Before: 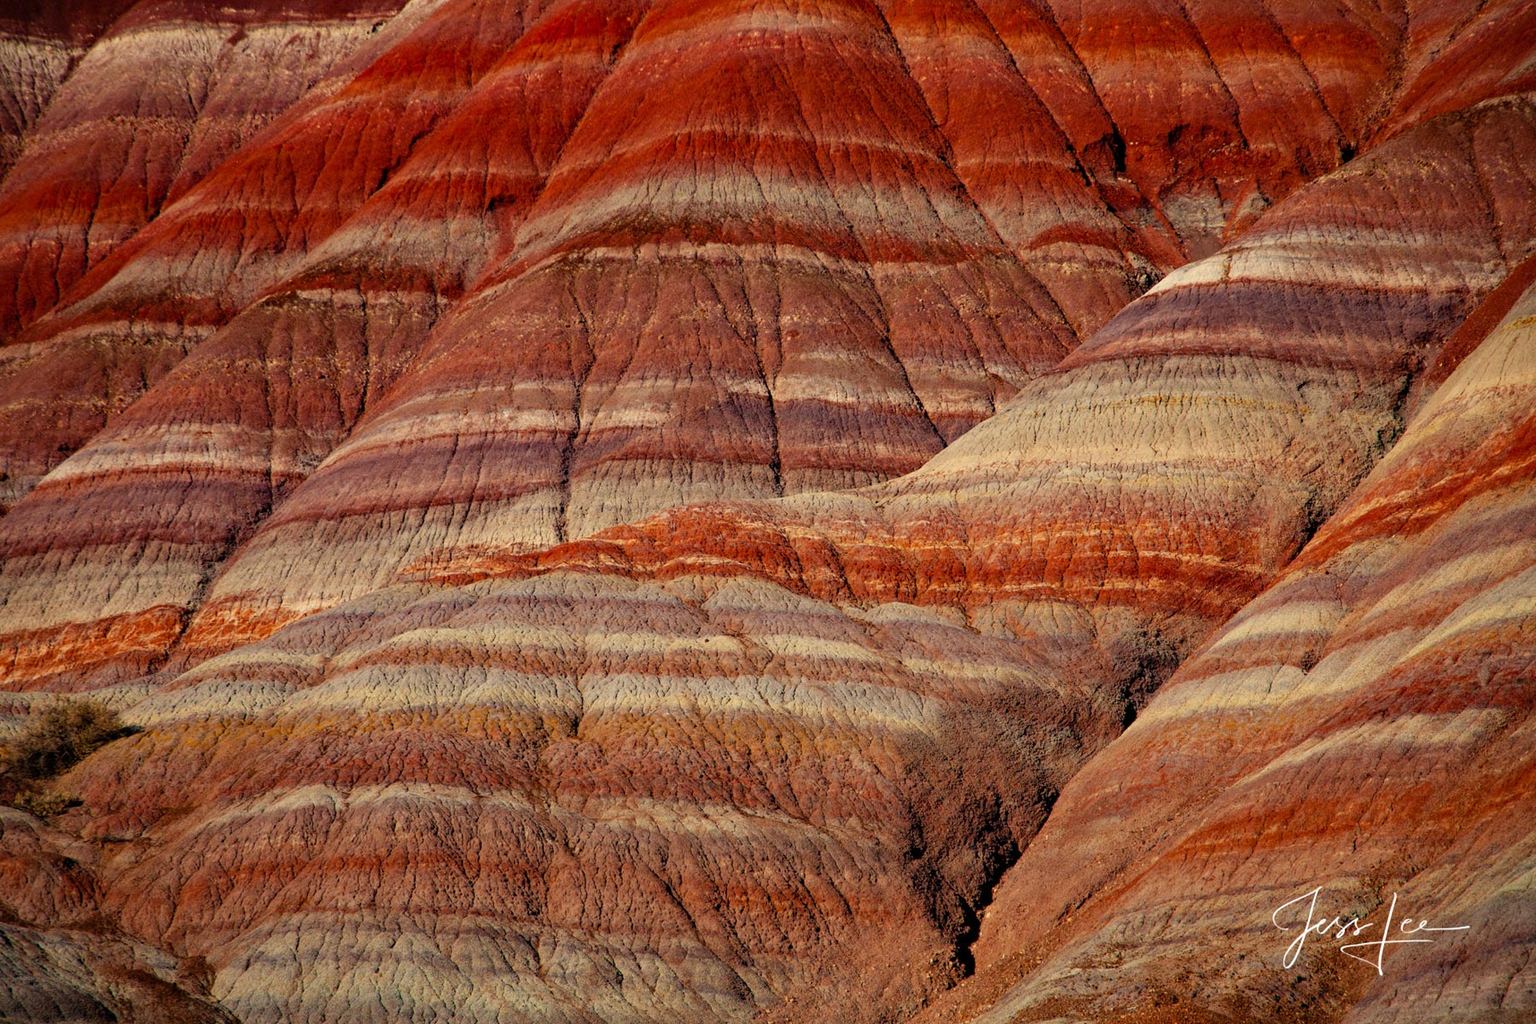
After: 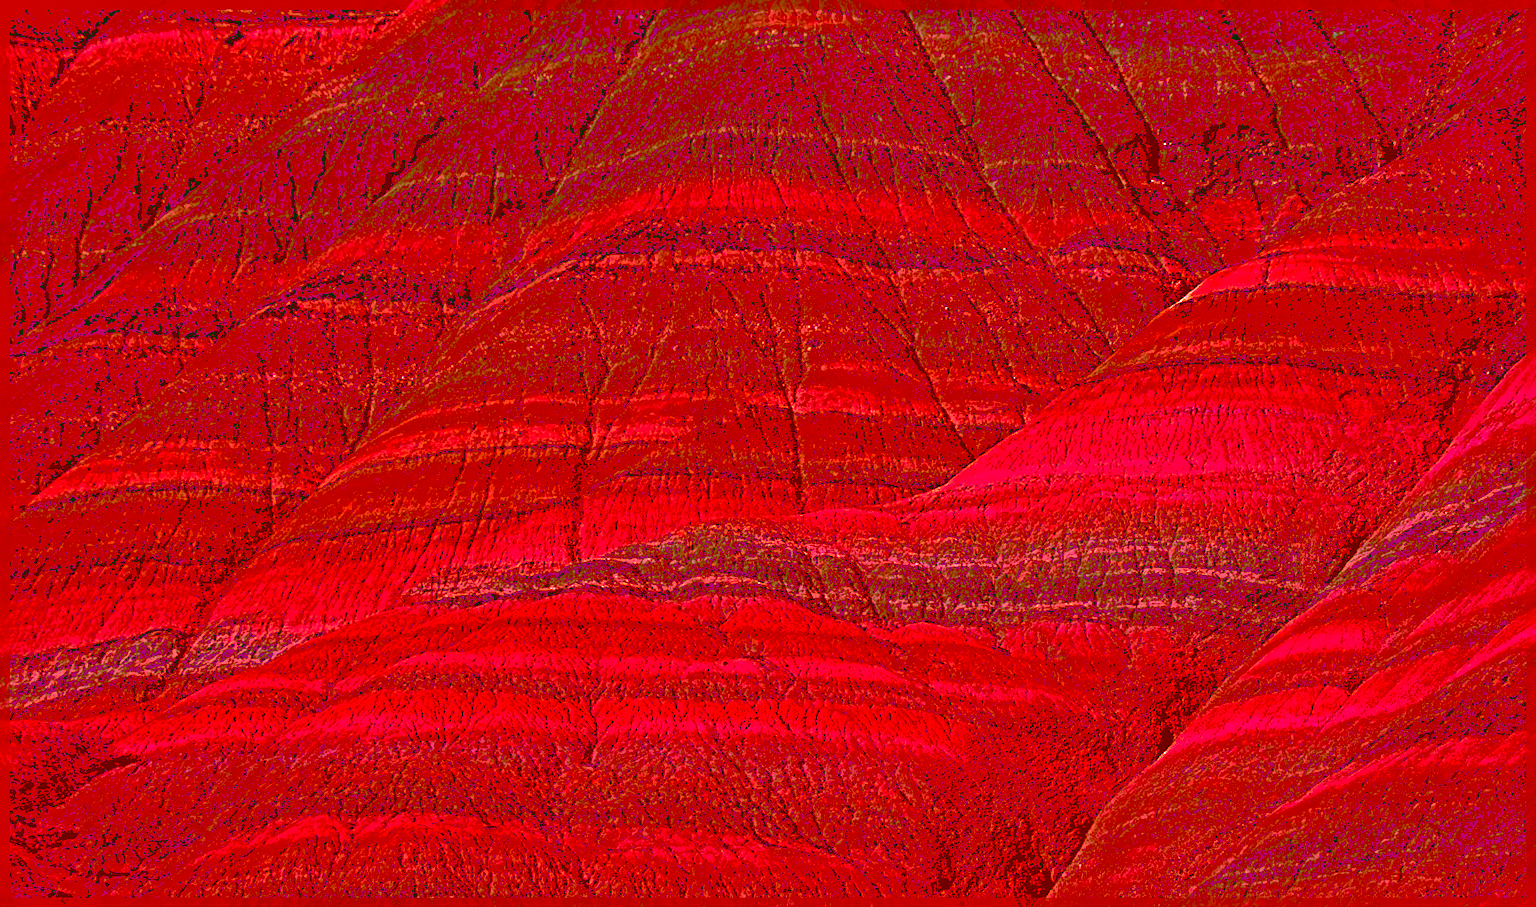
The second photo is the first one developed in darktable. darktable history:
shadows and highlights: shadows 29.44, highlights -29.13, low approximation 0.01, soften with gaussian
sharpen: radius 4.031, amount 1.985
exposure: black level correction 0, exposure 0.394 EV, compensate exposure bias true, compensate highlight preservation false
crop and rotate: angle 0.262°, left 0.383%, right 2.796%, bottom 14.182%
tone curve: curves: ch0 [(0, 0) (0.003, 0.272) (0.011, 0.275) (0.025, 0.275) (0.044, 0.278) (0.069, 0.282) (0.1, 0.284) (0.136, 0.287) (0.177, 0.294) (0.224, 0.314) (0.277, 0.347) (0.335, 0.403) (0.399, 0.473) (0.468, 0.552) (0.543, 0.622) (0.623, 0.69) (0.709, 0.756) (0.801, 0.818) (0.898, 0.865) (1, 1)], preserve colors none
color correction: highlights a* -39.47, highlights b* -39.91, shadows a* -39.49, shadows b* -39.94, saturation -2.99
tone equalizer: -8 EV -1.99 EV, -7 EV -2 EV, -6 EV -1.99 EV, -5 EV -1.97 EV, -4 EV -1.98 EV, -3 EV -1.99 EV, -2 EV -1.97 EV, -1 EV -1.61 EV, +0 EV -2 EV, edges refinement/feathering 500, mask exposure compensation -1.57 EV, preserve details no
